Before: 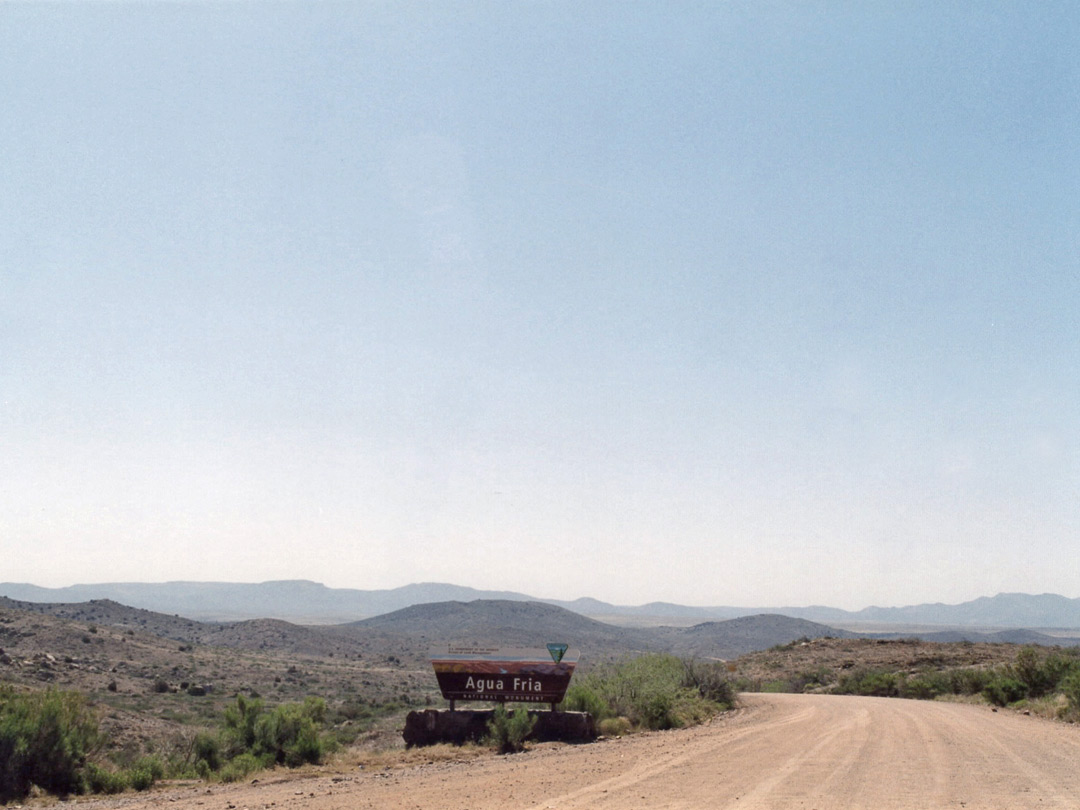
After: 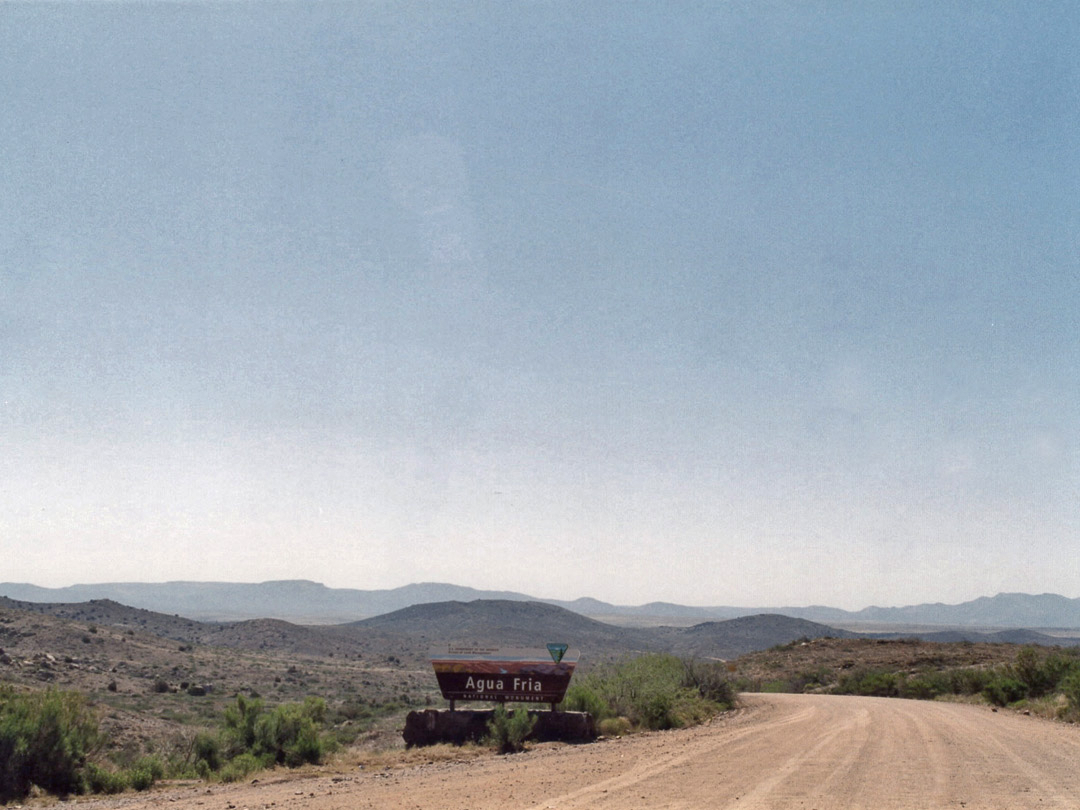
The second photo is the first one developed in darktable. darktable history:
shadows and highlights: radius 108.57, shadows 23.49, highlights -57.51, low approximation 0.01, soften with gaussian
